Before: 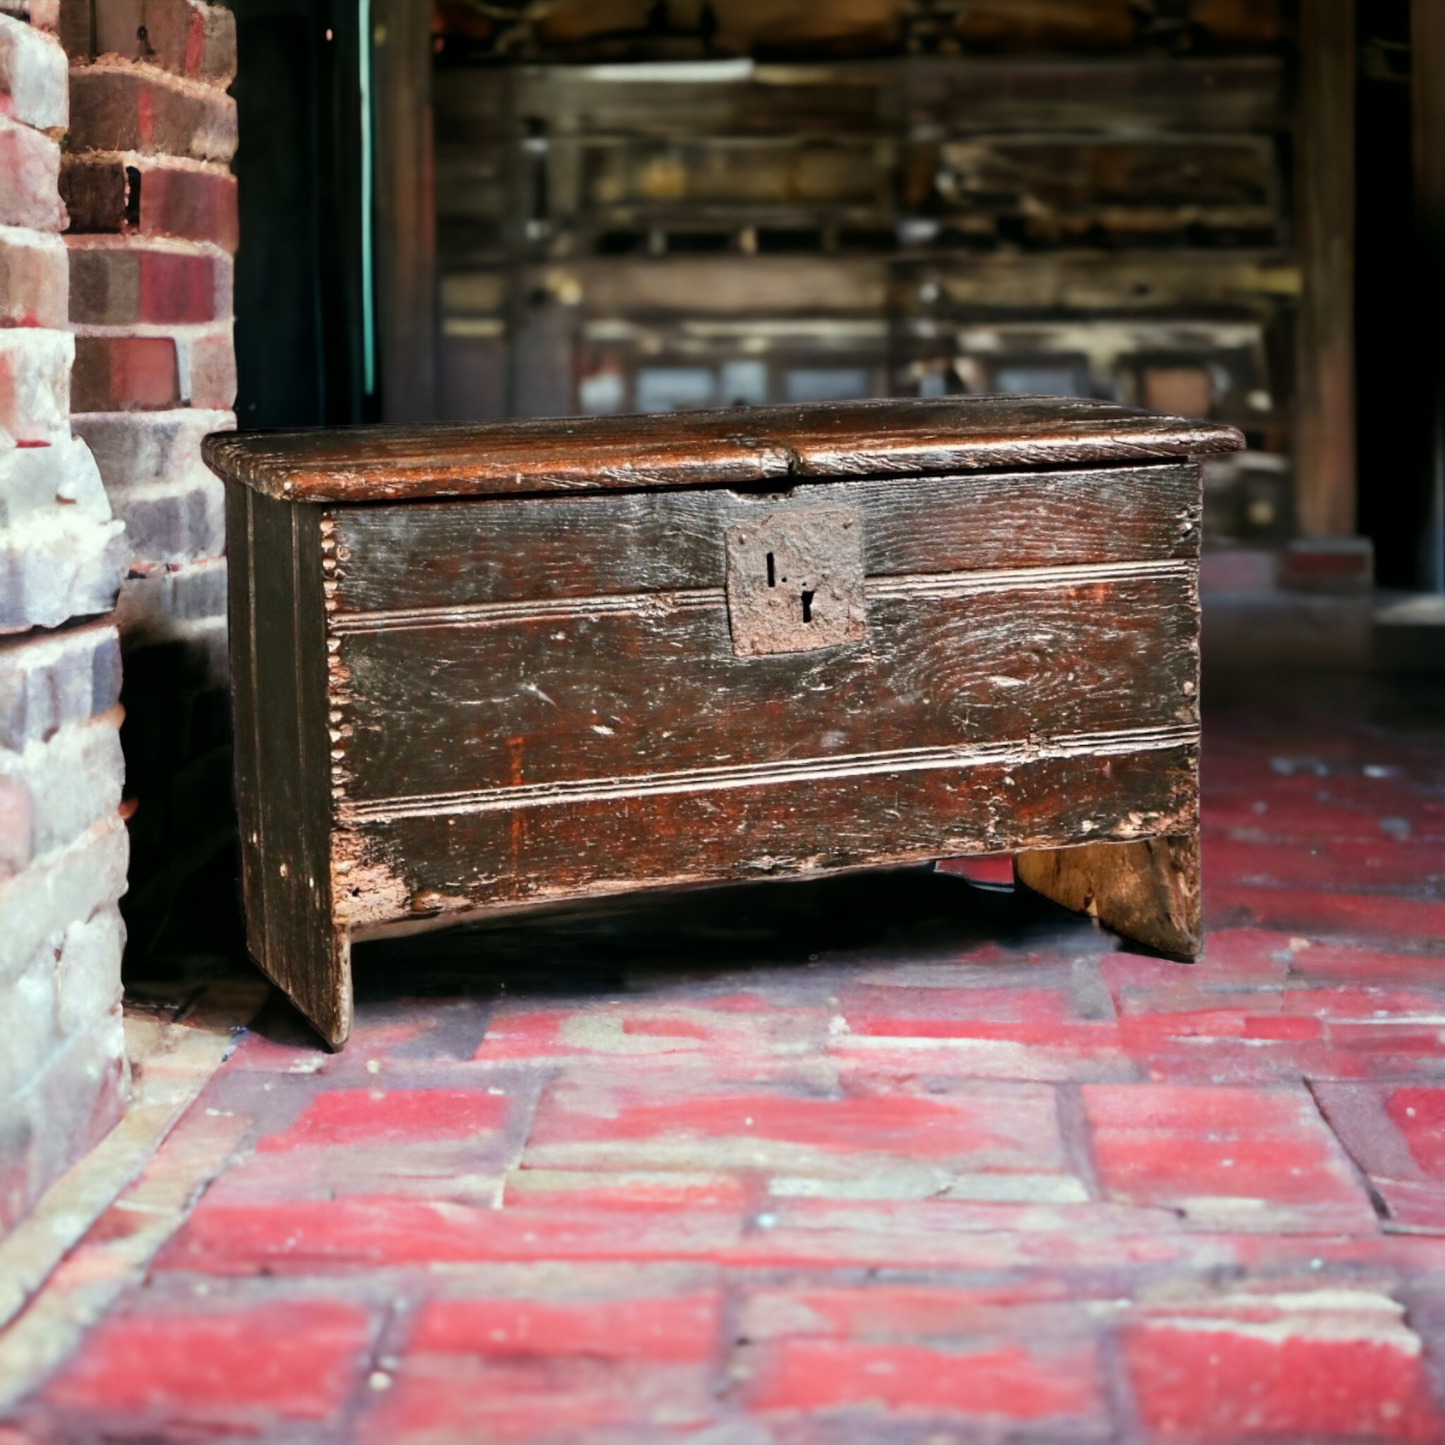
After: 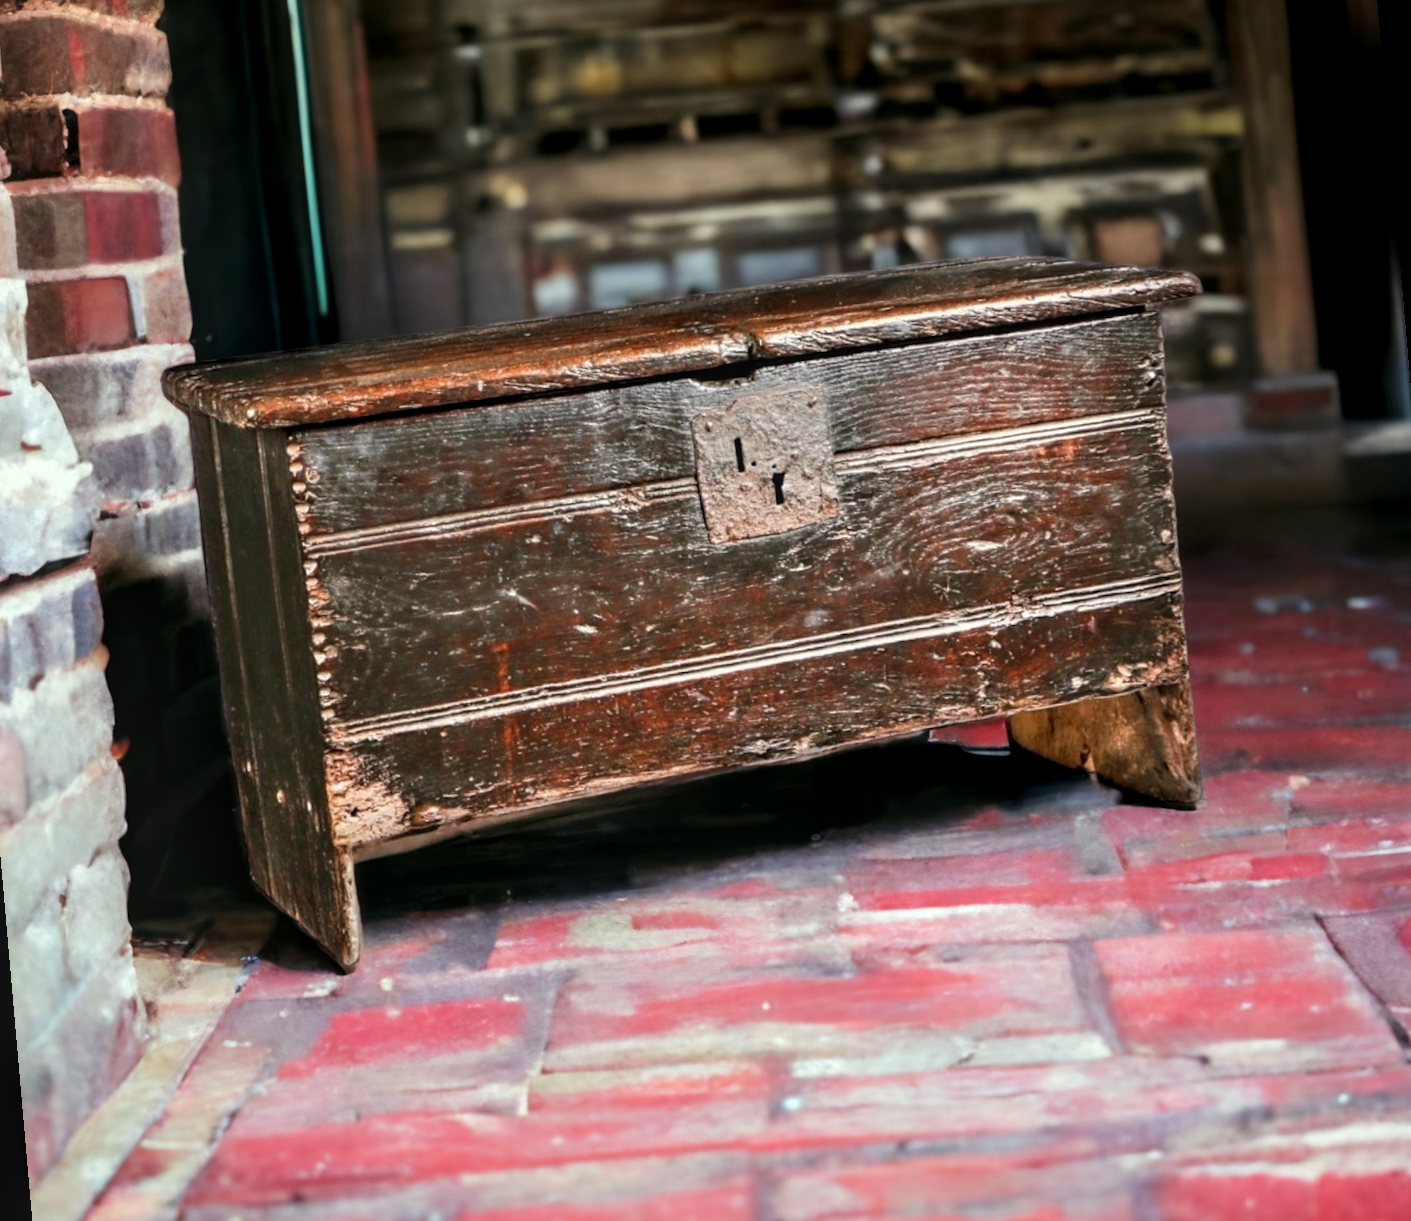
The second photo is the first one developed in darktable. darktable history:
rotate and perspective: rotation -5°, crop left 0.05, crop right 0.952, crop top 0.11, crop bottom 0.89
local contrast: on, module defaults
